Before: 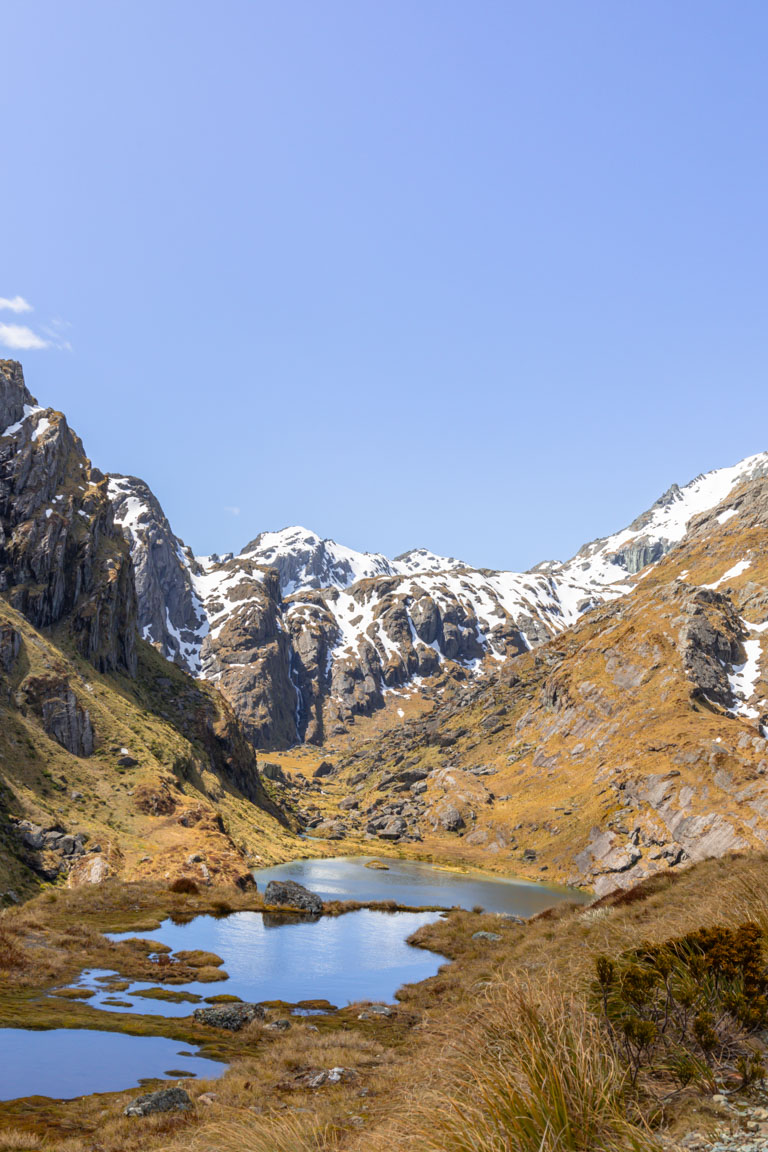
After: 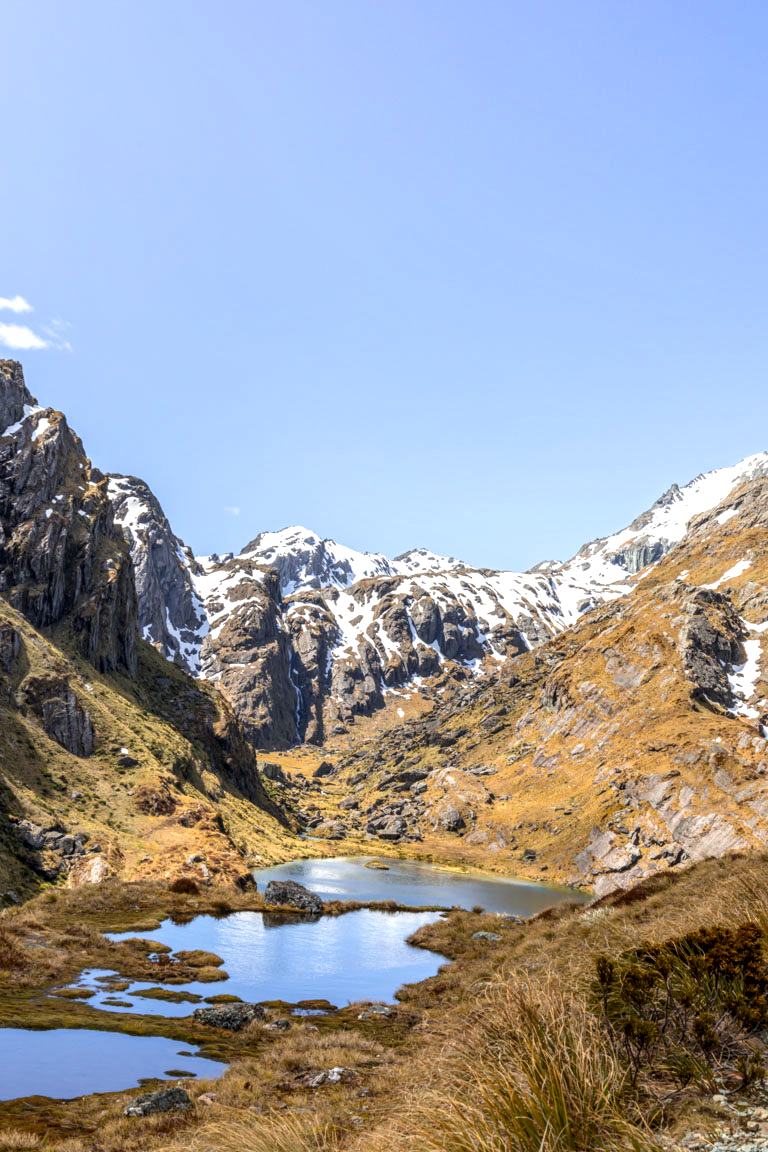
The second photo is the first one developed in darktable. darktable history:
tone equalizer: -8 EV -0.383 EV, -7 EV -0.37 EV, -6 EV -0.343 EV, -5 EV -0.242 EV, -3 EV 0.202 EV, -2 EV 0.316 EV, -1 EV 0.369 EV, +0 EV 0.417 EV, edges refinement/feathering 500, mask exposure compensation -1.57 EV, preserve details no
local contrast: on, module defaults
